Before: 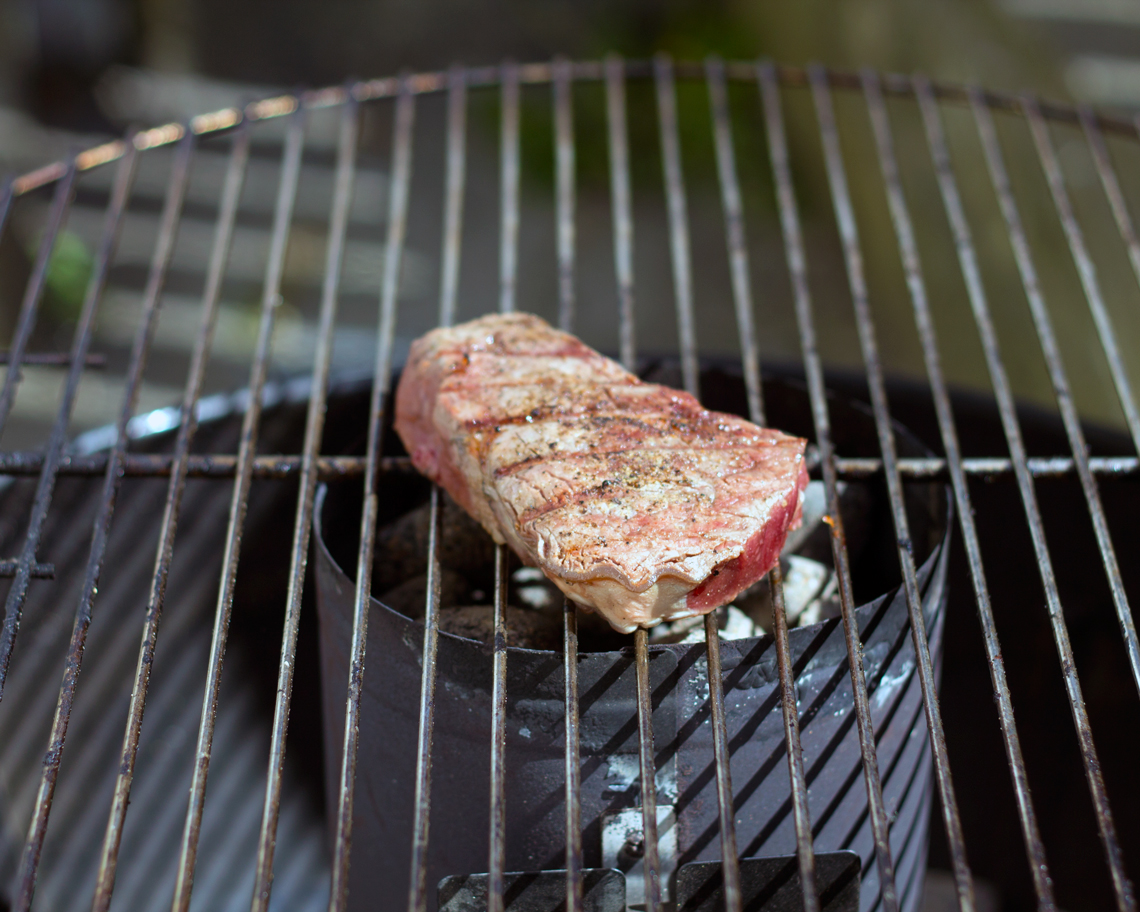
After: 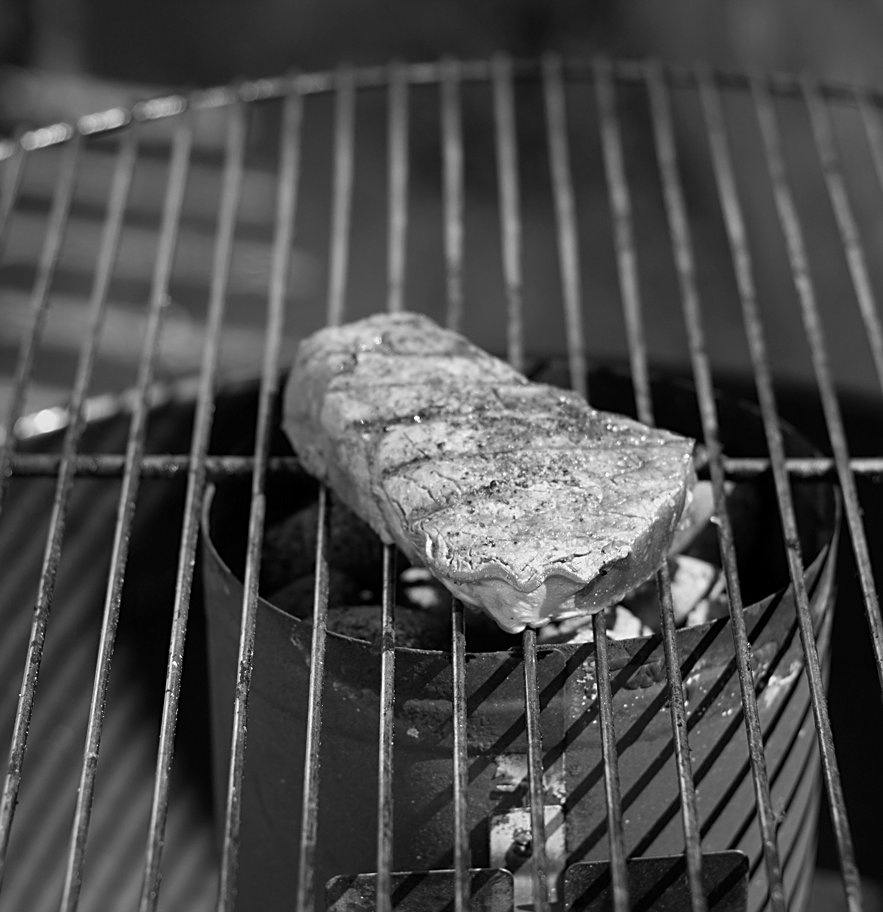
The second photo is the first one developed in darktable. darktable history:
monochrome: a 30.25, b 92.03
crop: left 9.88%, right 12.664%
sharpen: on, module defaults
